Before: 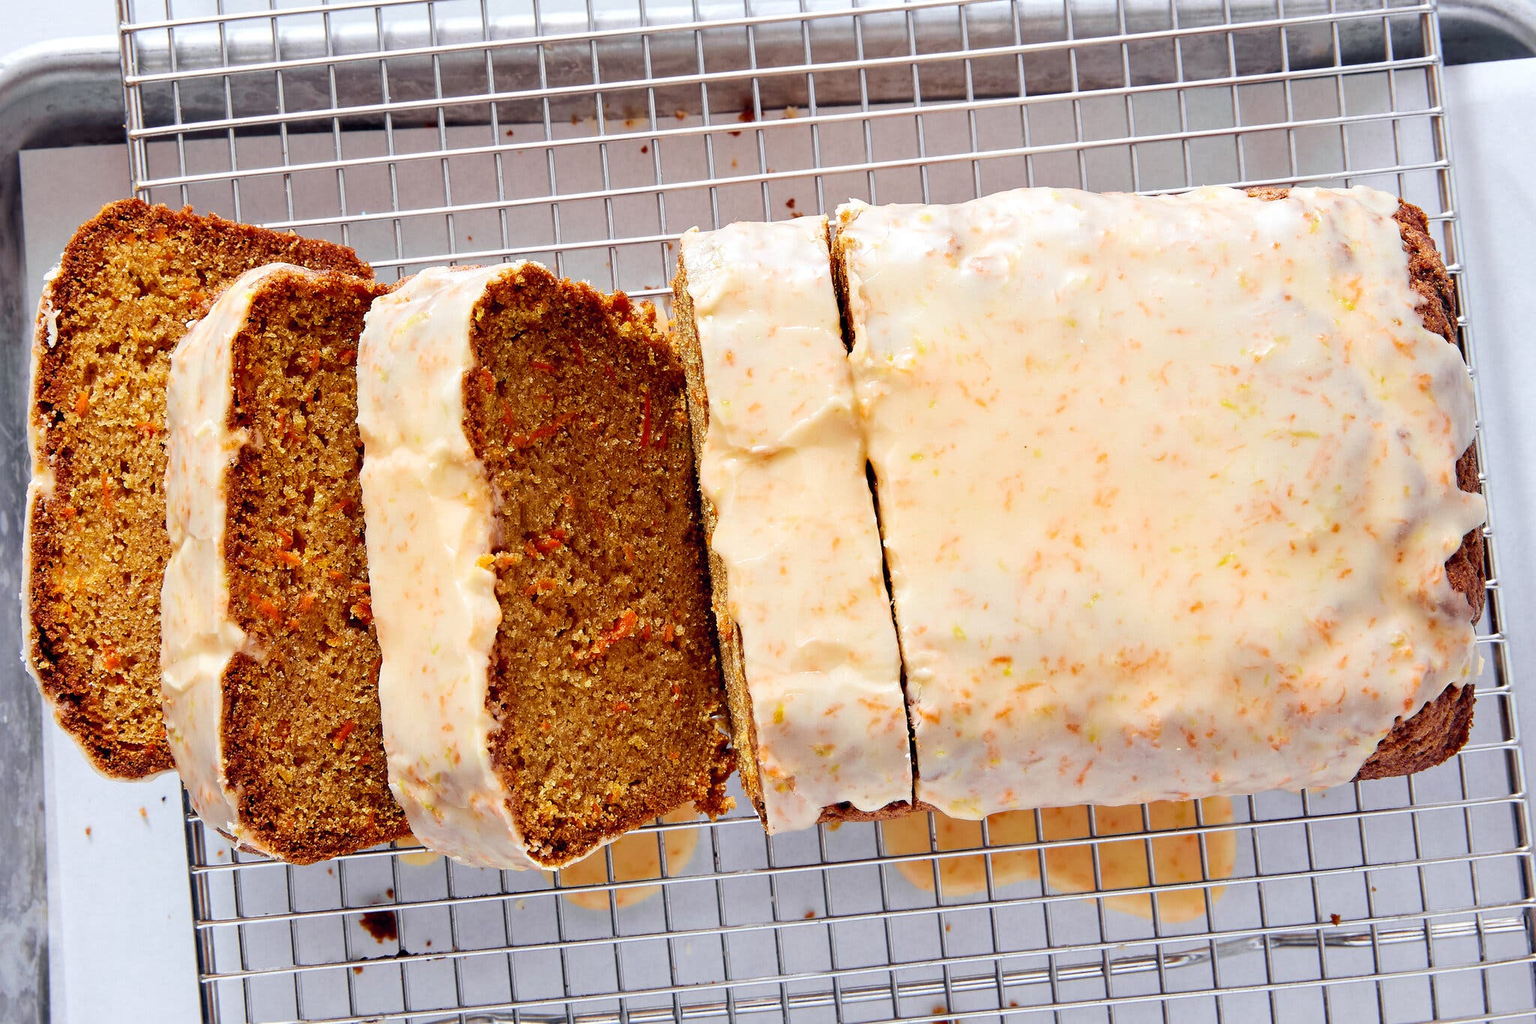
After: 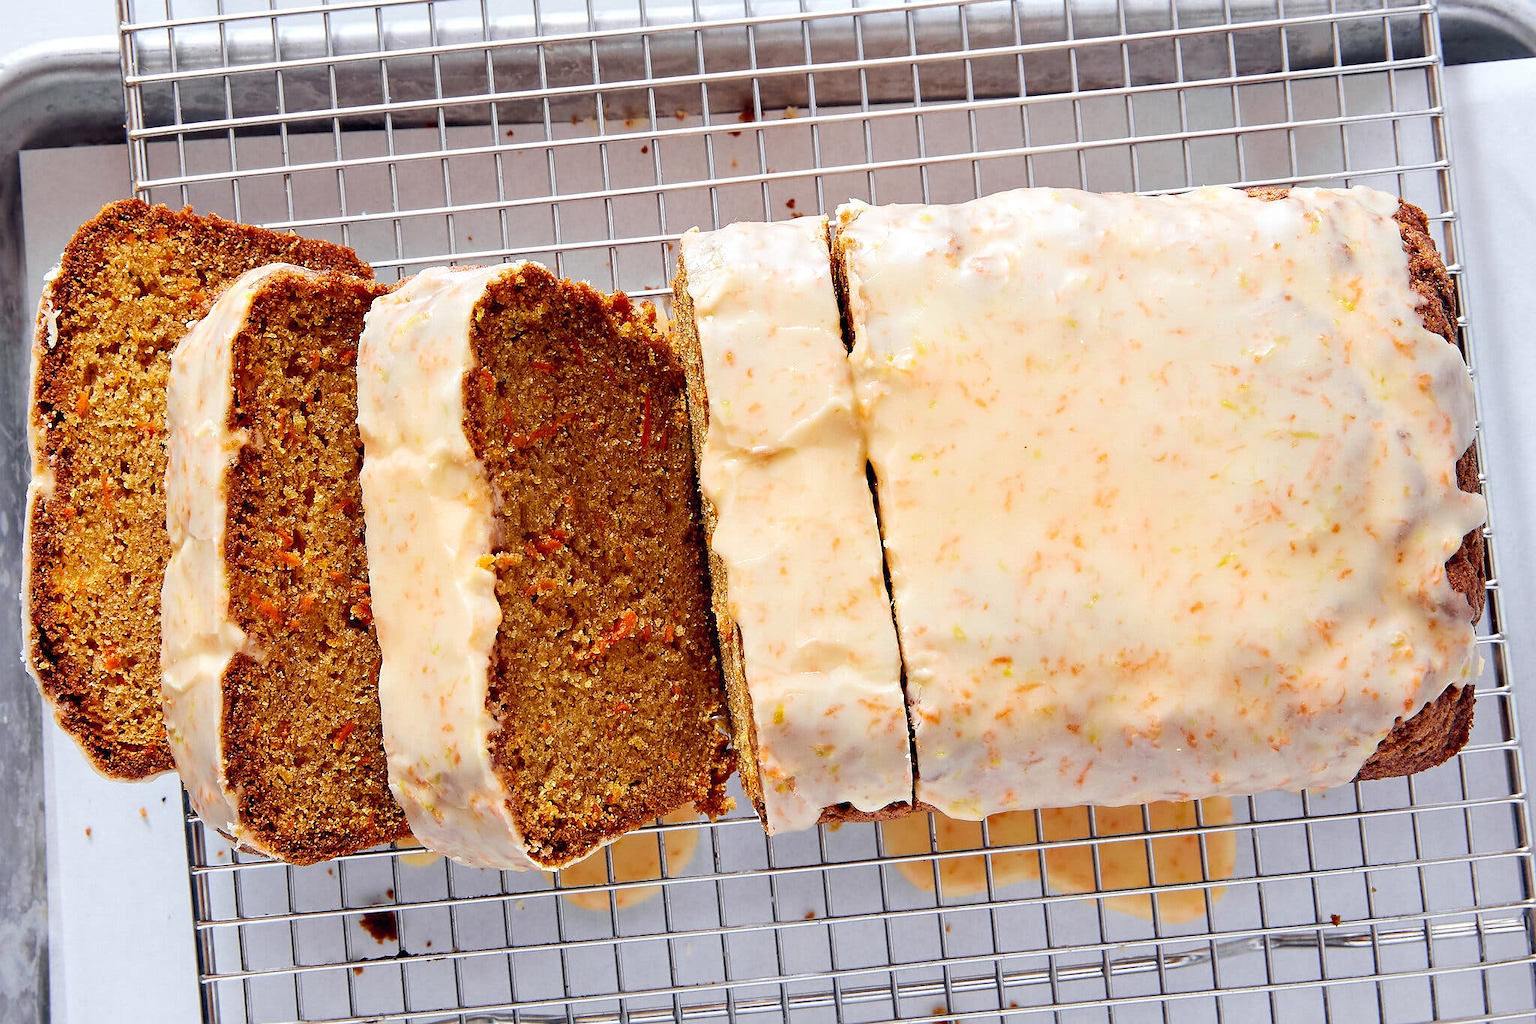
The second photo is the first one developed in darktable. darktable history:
sharpen: radius 0.973, amount 0.603
